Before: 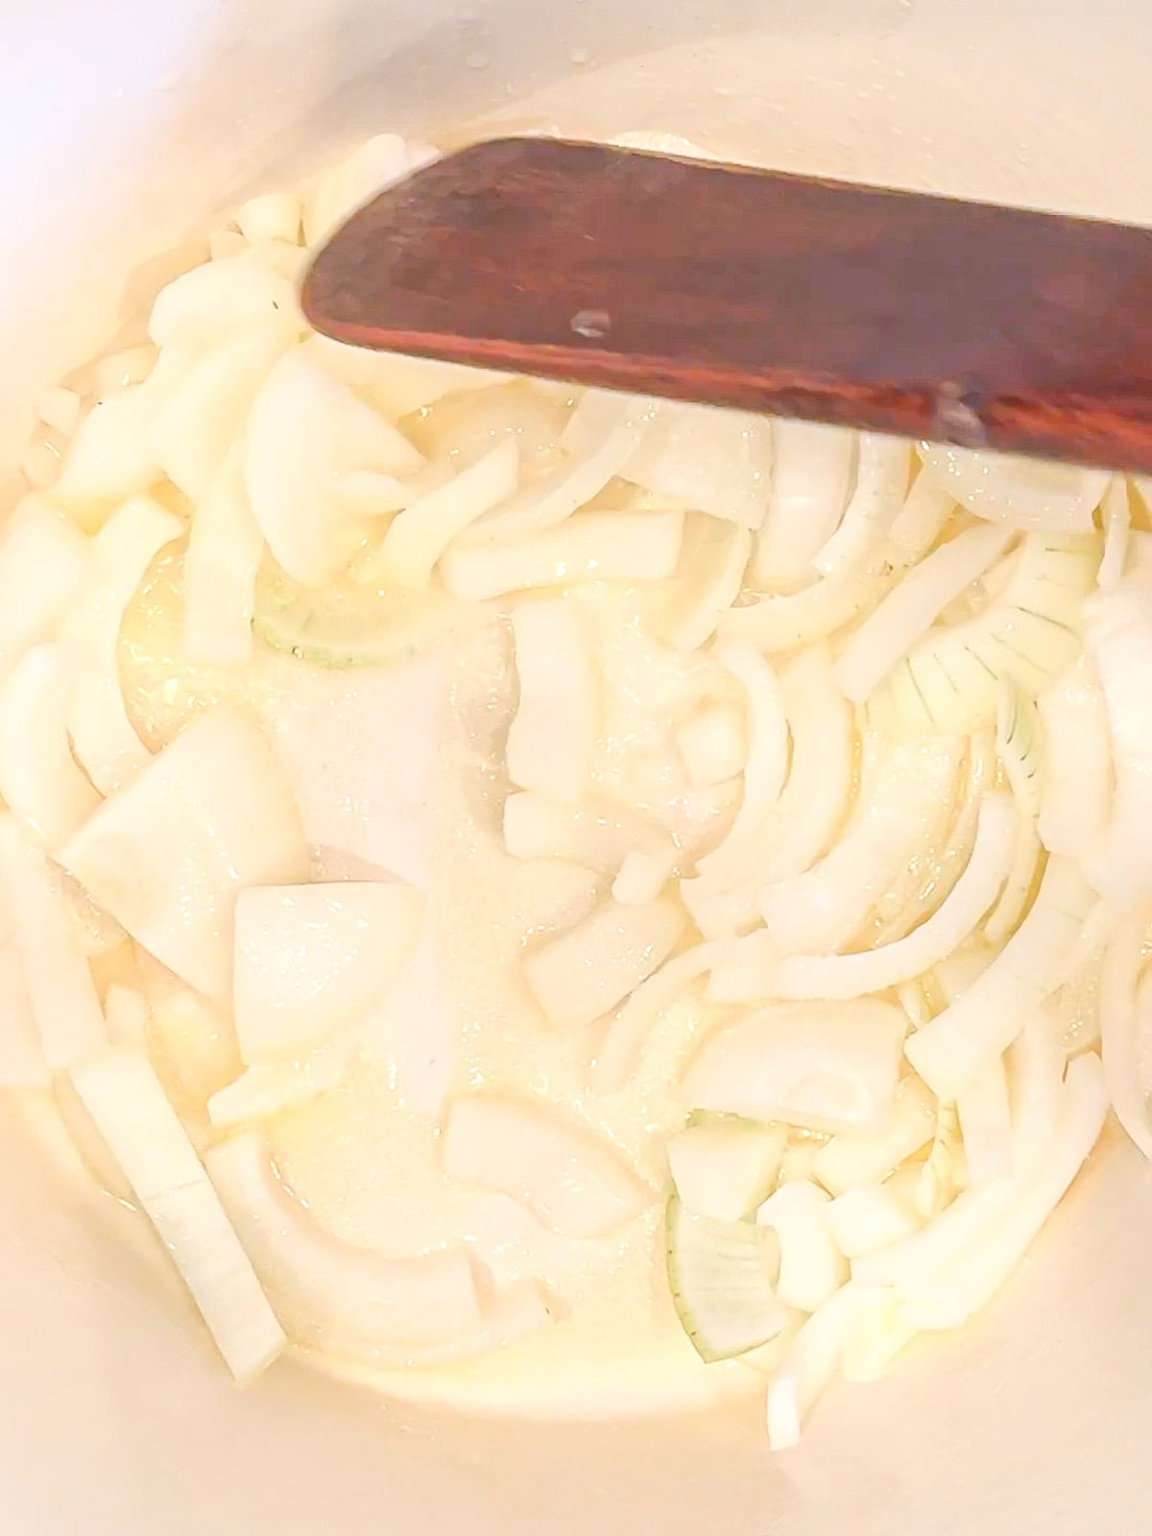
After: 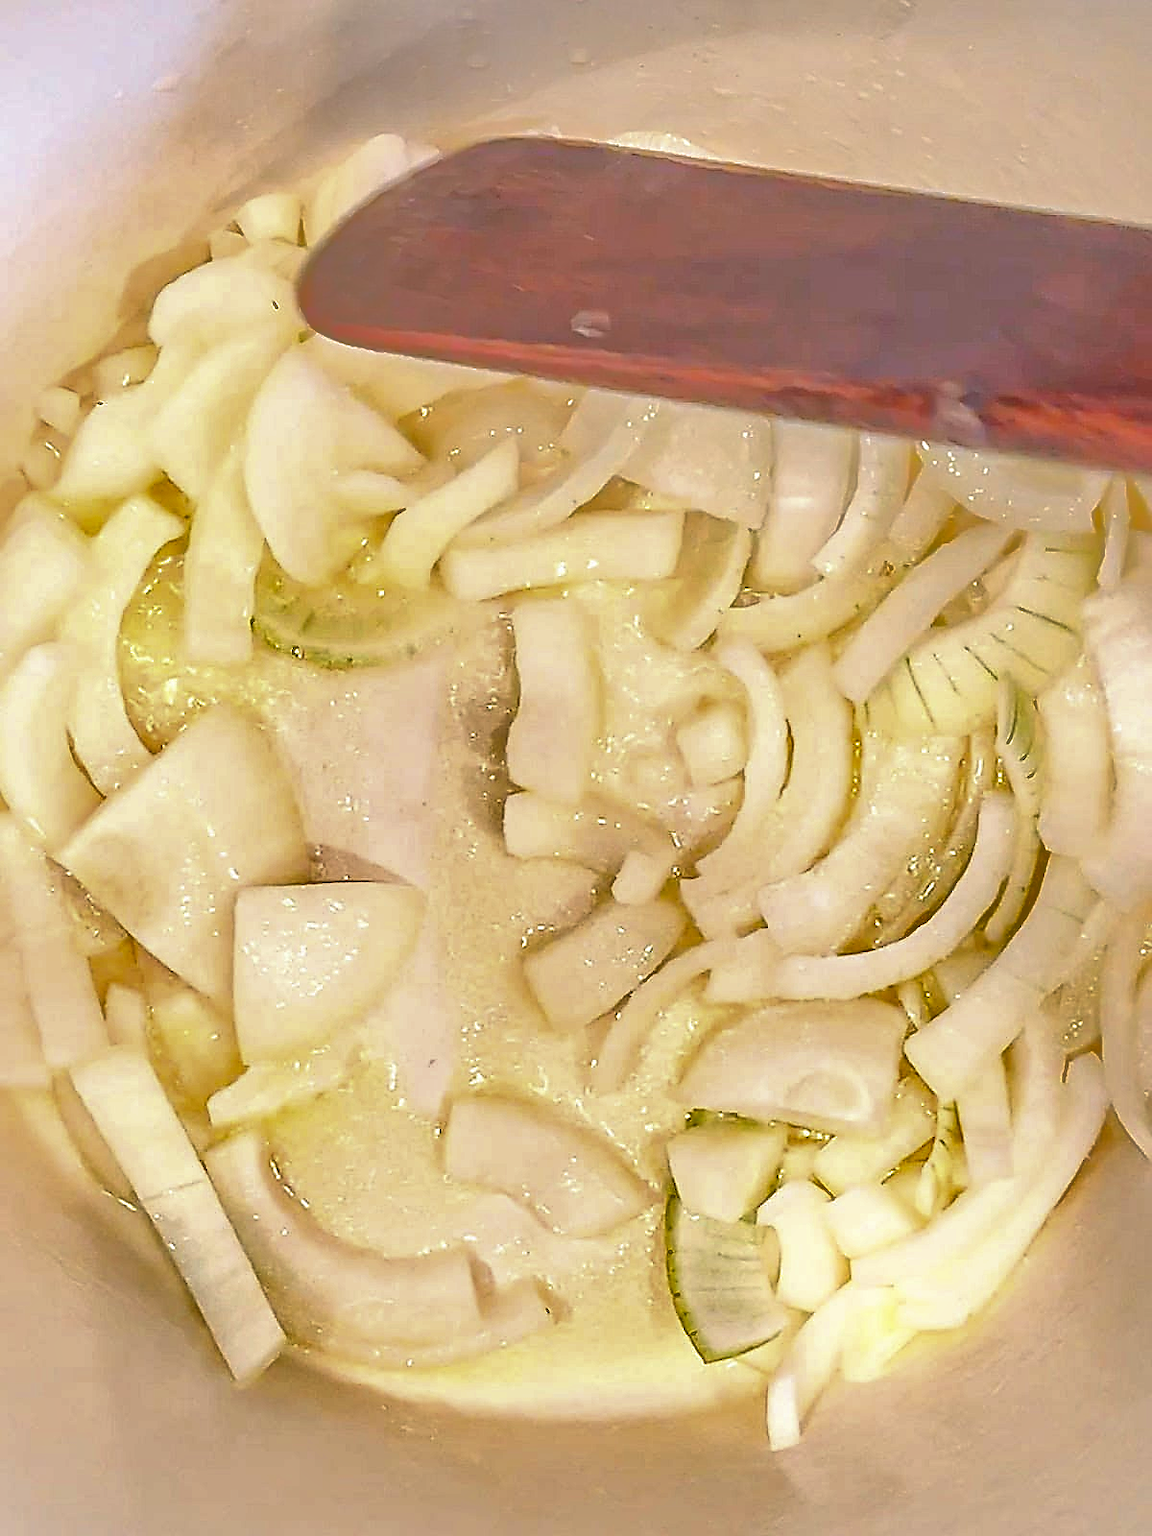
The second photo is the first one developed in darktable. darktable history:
bloom: size 9%, threshold 100%, strength 7%
sharpen: radius 1.4, amount 1.25, threshold 0.7
shadows and highlights: shadows -19.91, highlights -73.15
